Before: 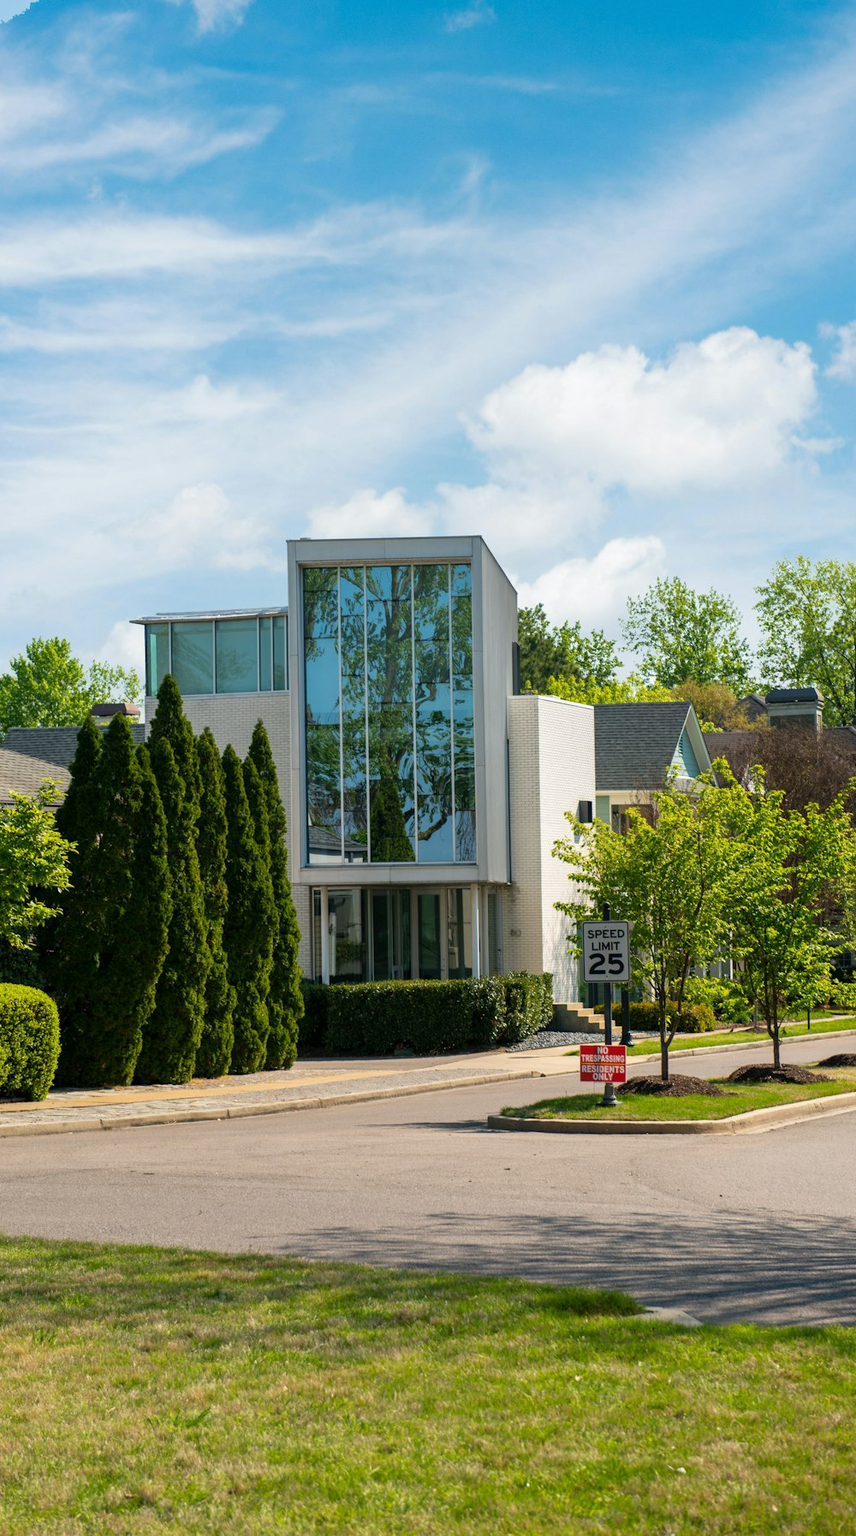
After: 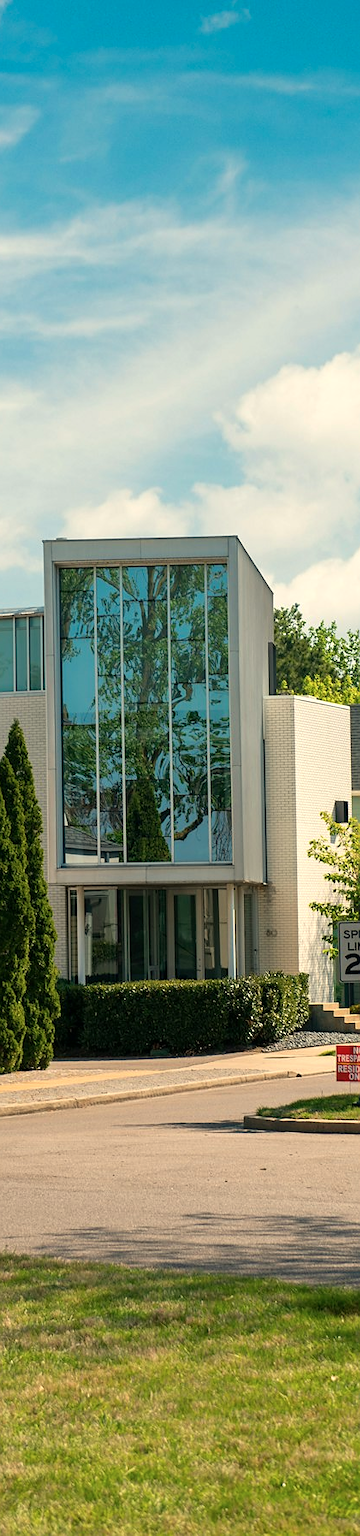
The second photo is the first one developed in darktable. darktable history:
crop: left 28.583%, right 29.231%
sharpen: radius 0.969, amount 0.604
tone equalizer: on, module defaults
white balance: red 1.123, blue 0.83
color calibration: illuminant custom, x 0.368, y 0.373, temperature 4330.32 K
